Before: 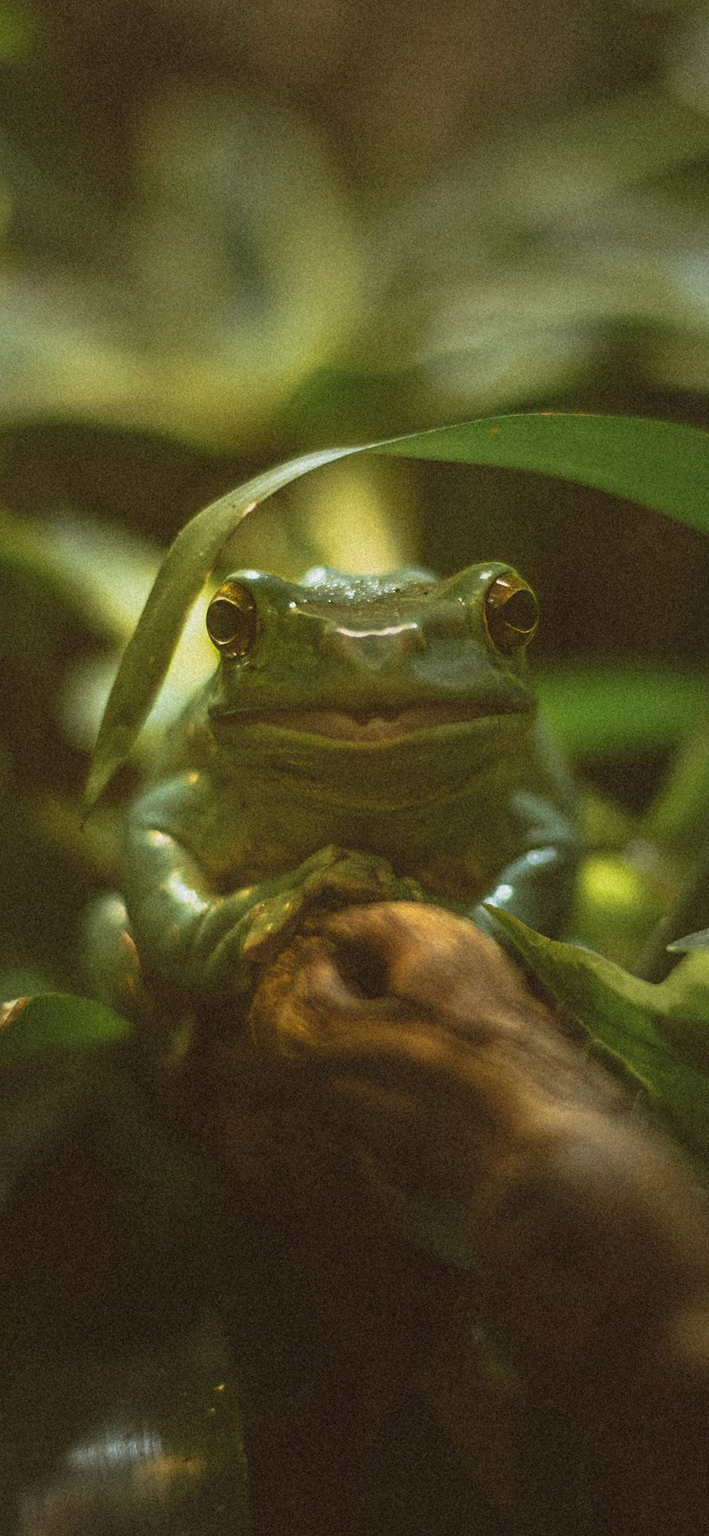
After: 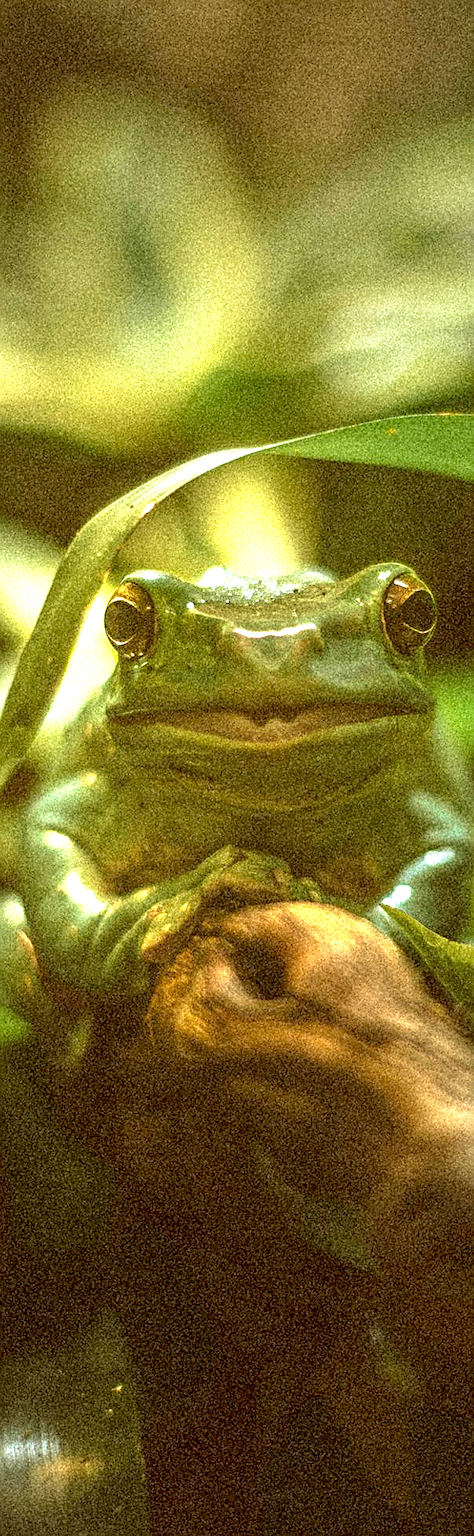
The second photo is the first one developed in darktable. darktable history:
velvia: on, module defaults
sharpen: on, module defaults
local contrast: on, module defaults
exposure: black level correction 0.009, exposure 1.431 EV, compensate highlight preservation false
crop and rotate: left 14.506%, right 18.599%
